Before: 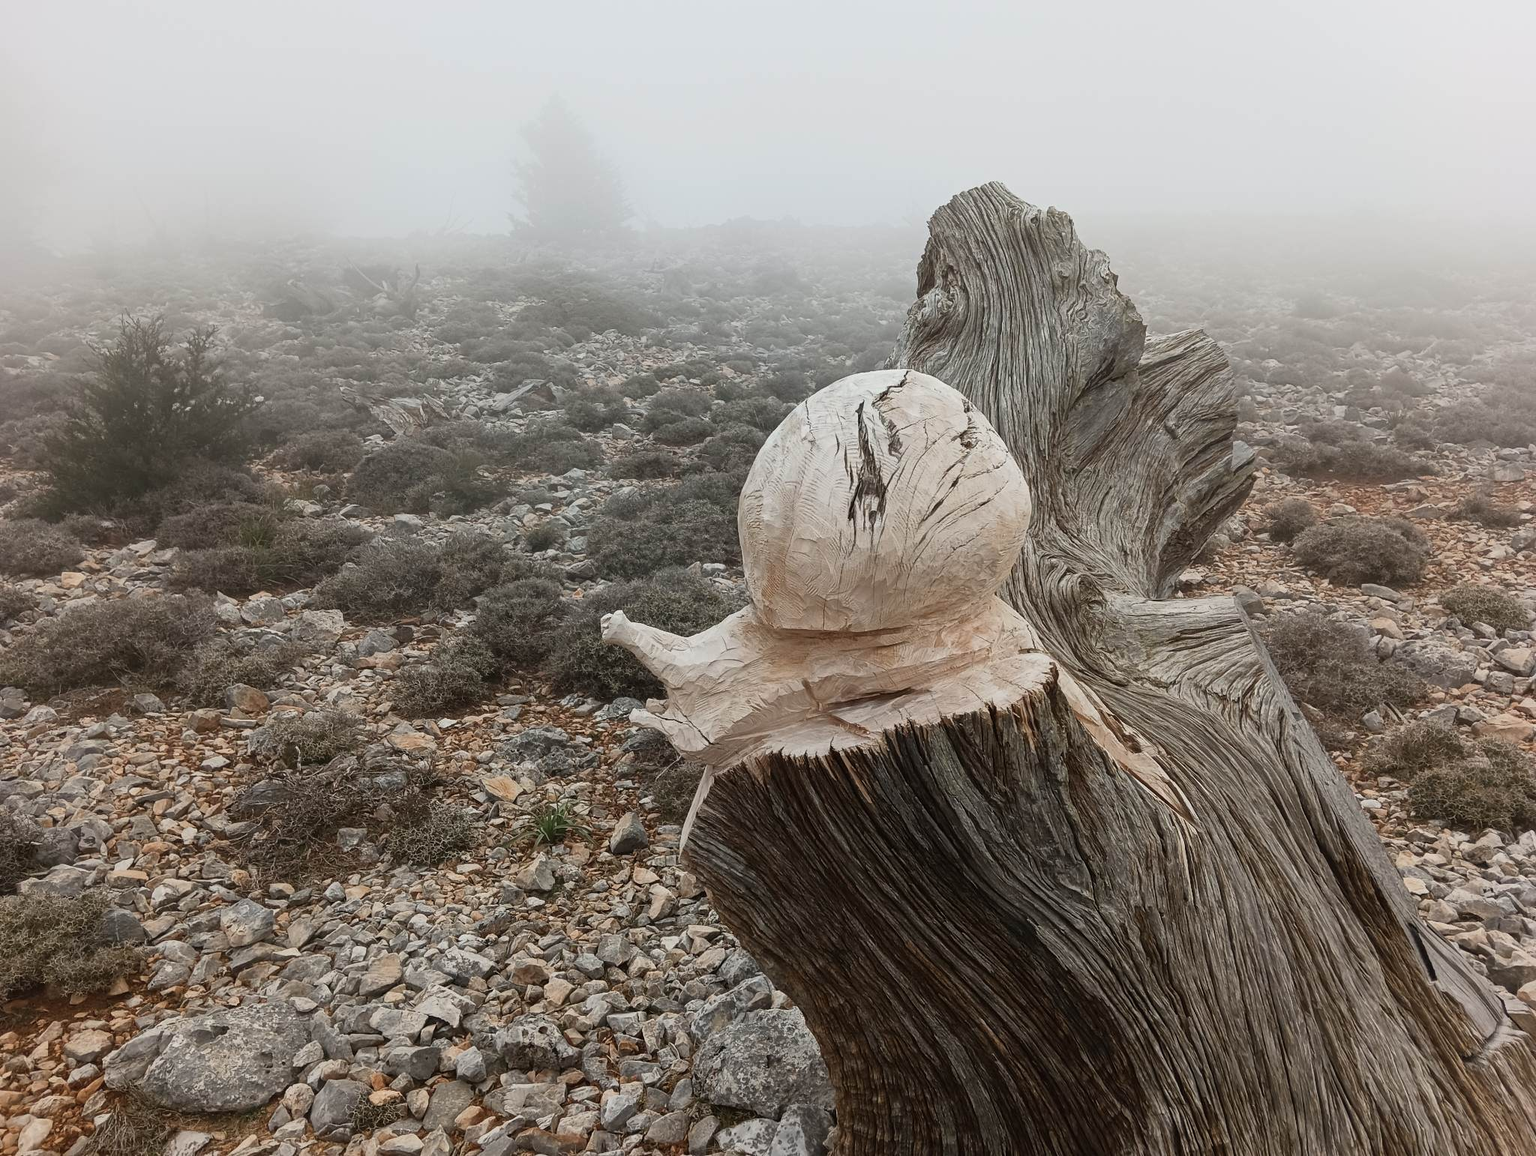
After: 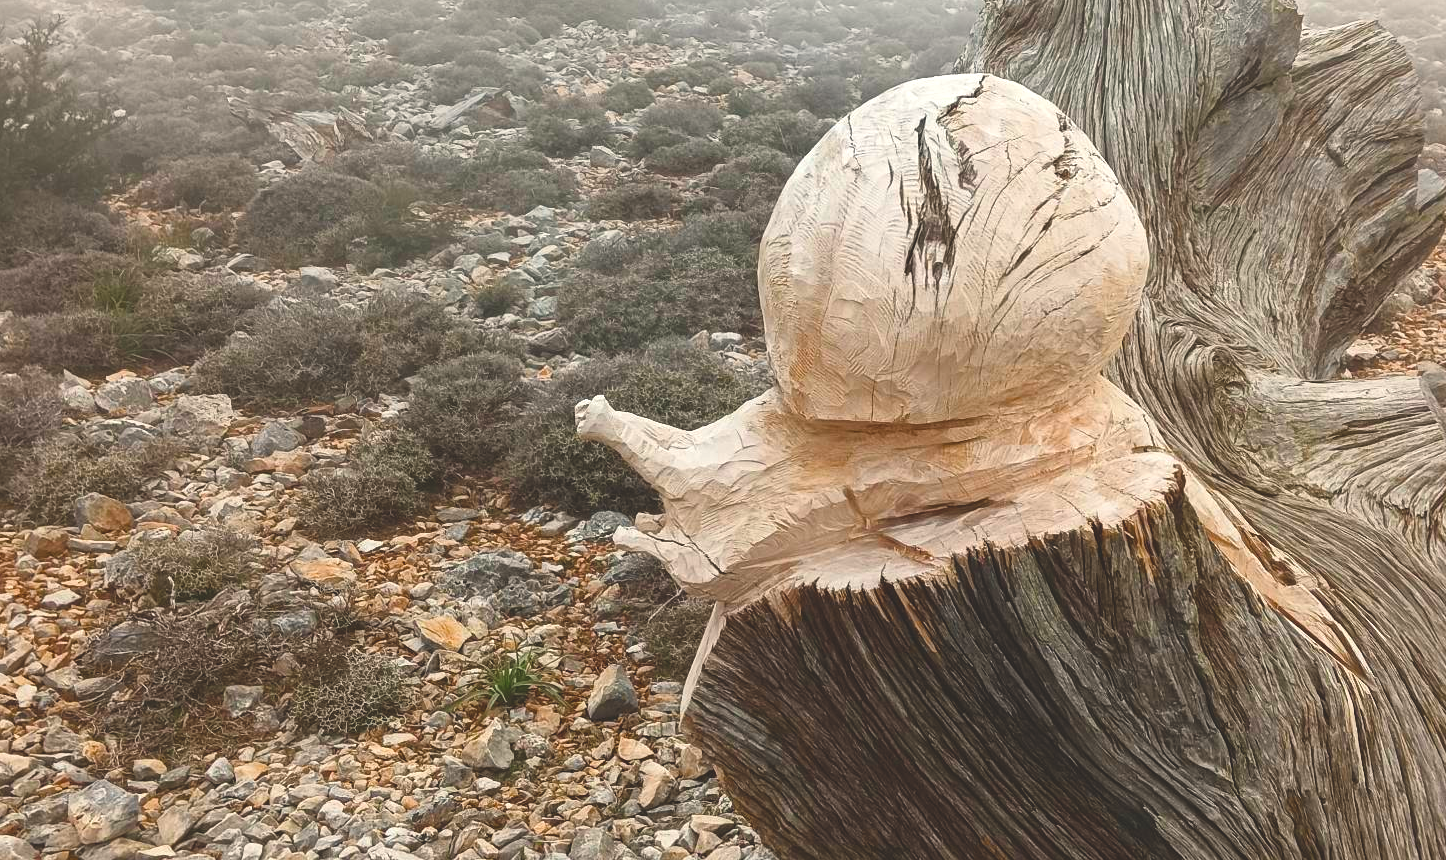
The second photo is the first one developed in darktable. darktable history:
exposure: black level correction 0, exposure 0.499 EV, compensate highlight preservation false
color balance rgb: highlights gain › chroma 1.085%, highlights gain › hue 70.34°, global offset › luminance 1.998%, linear chroma grading › shadows 31.785%, linear chroma grading › global chroma -1.615%, linear chroma grading › mid-tones 3.587%, perceptual saturation grading › global saturation 29.938%, global vibrance 20%
crop: left 11.067%, top 27.218%, right 18.285%, bottom 16.976%
contrast equalizer: octaves 7, y [[0.5 ×6], [0.5 ×6], [0.5, 0.5, 0.501, 0.545, 0.707, 0.863], [0 ×6], [0 ×6]], mix 0.132
